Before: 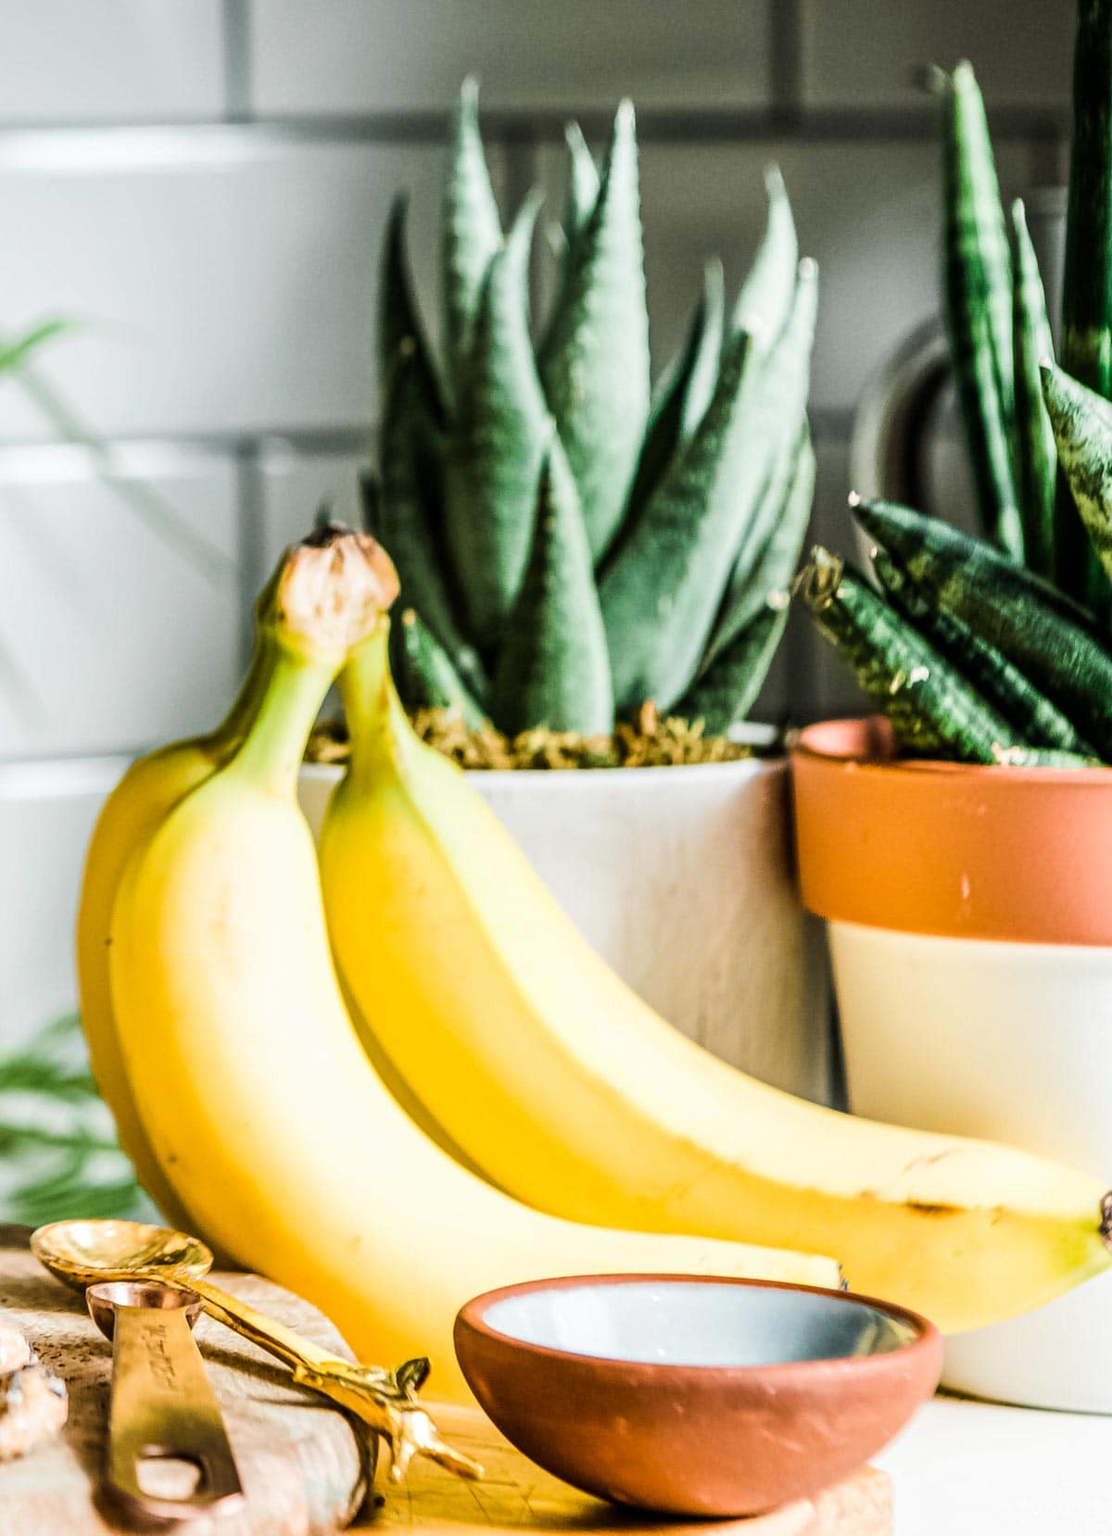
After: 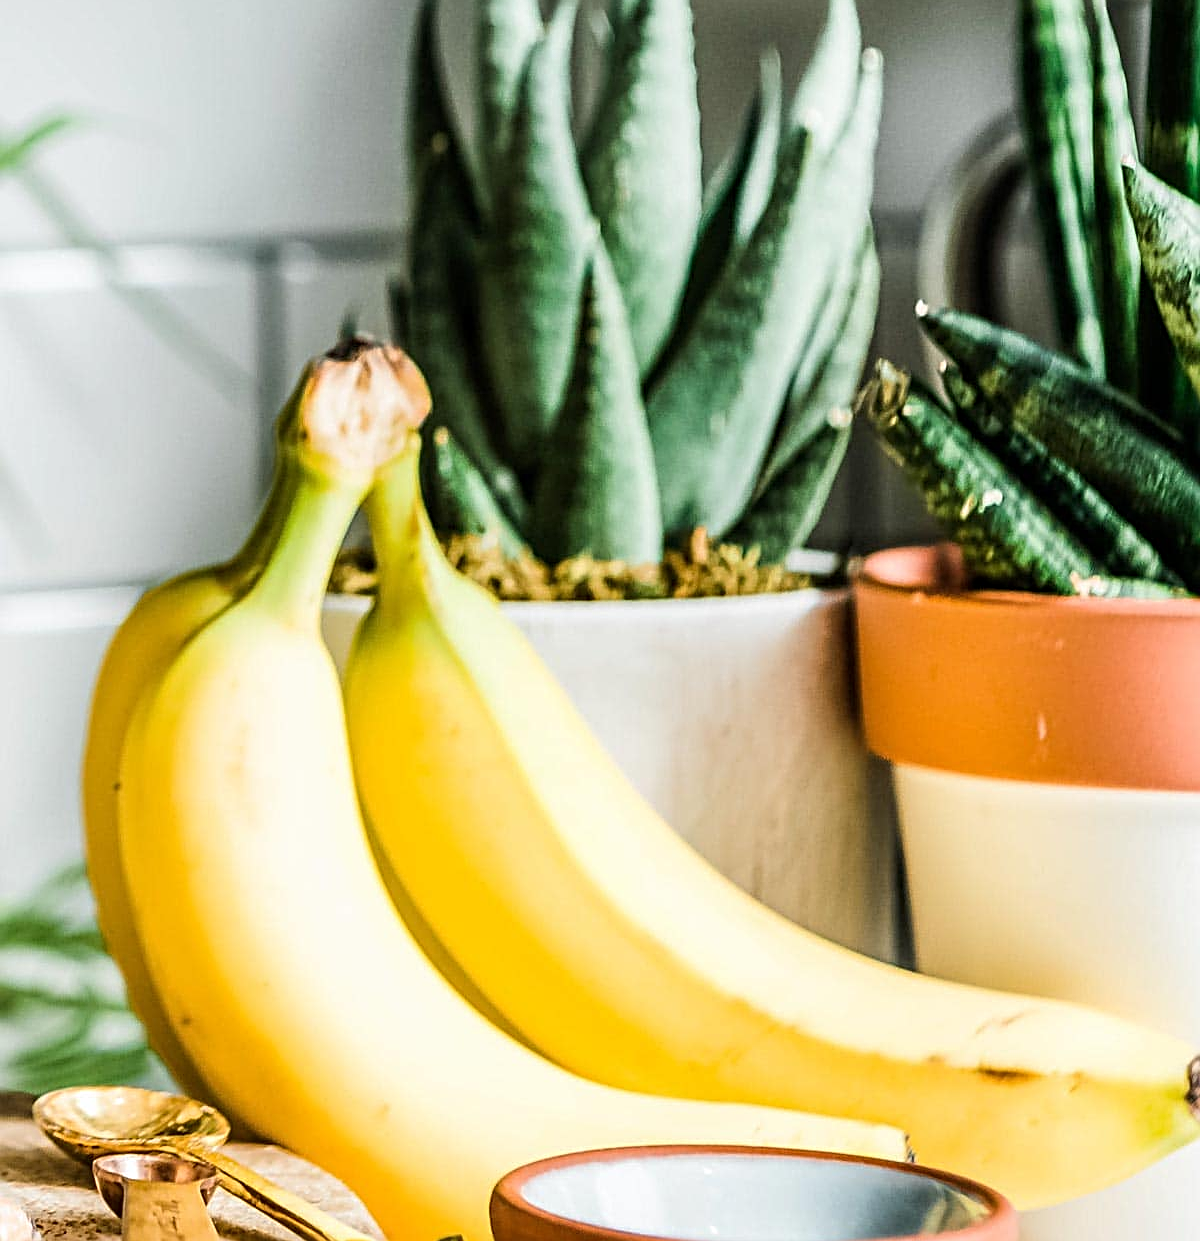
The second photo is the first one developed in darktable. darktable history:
sharpen: radius 2.538, amount 0.637
crop: top 13.889%, bottom 11.203%
